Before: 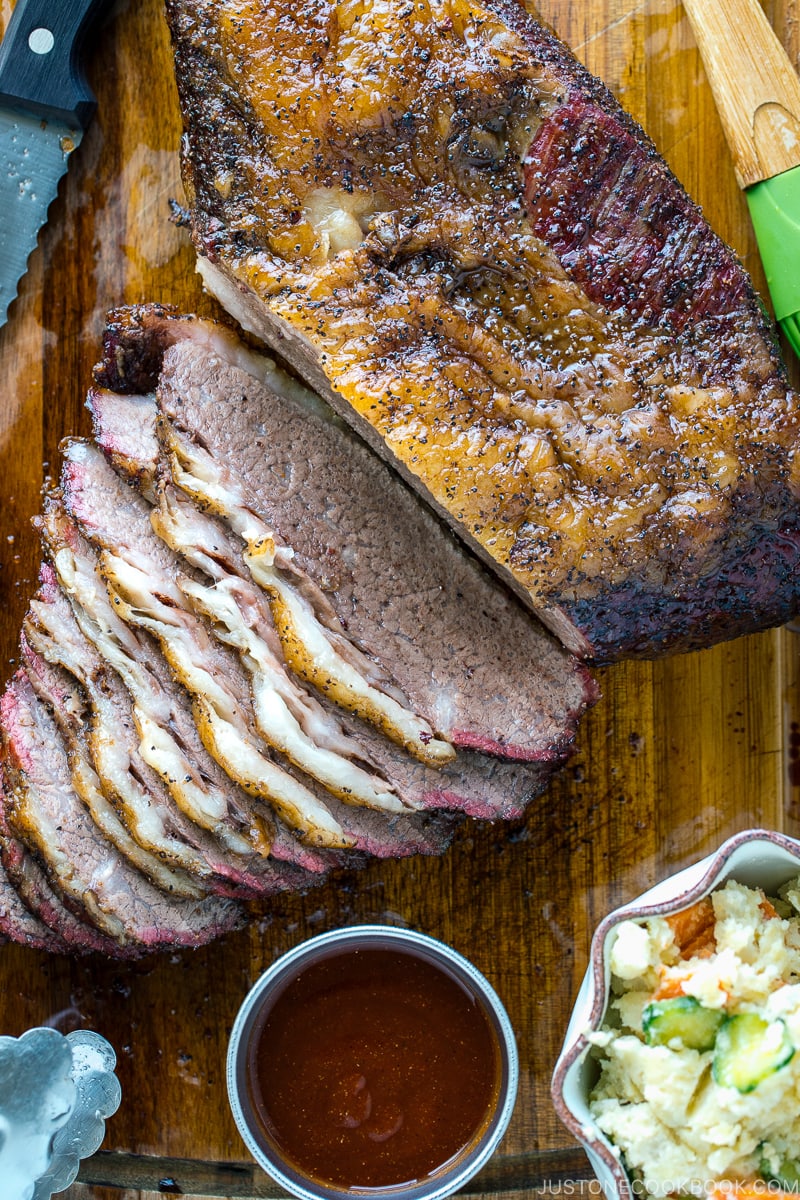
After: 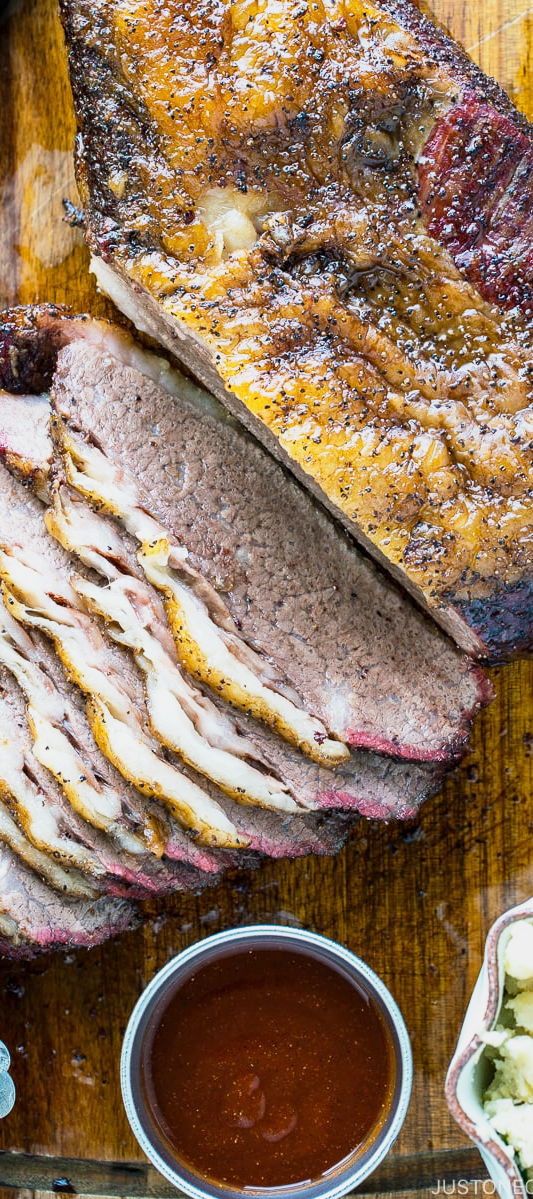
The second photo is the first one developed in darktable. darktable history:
crop and rotate: left 13.409%, right 19.924%
base curve: curves: ch0 [(0, 0) (0.088, 0.125) (0.176, 0.251) (0.354, 0.501) (0.613, 0.749) (1, 0.877)], preserve colors none
